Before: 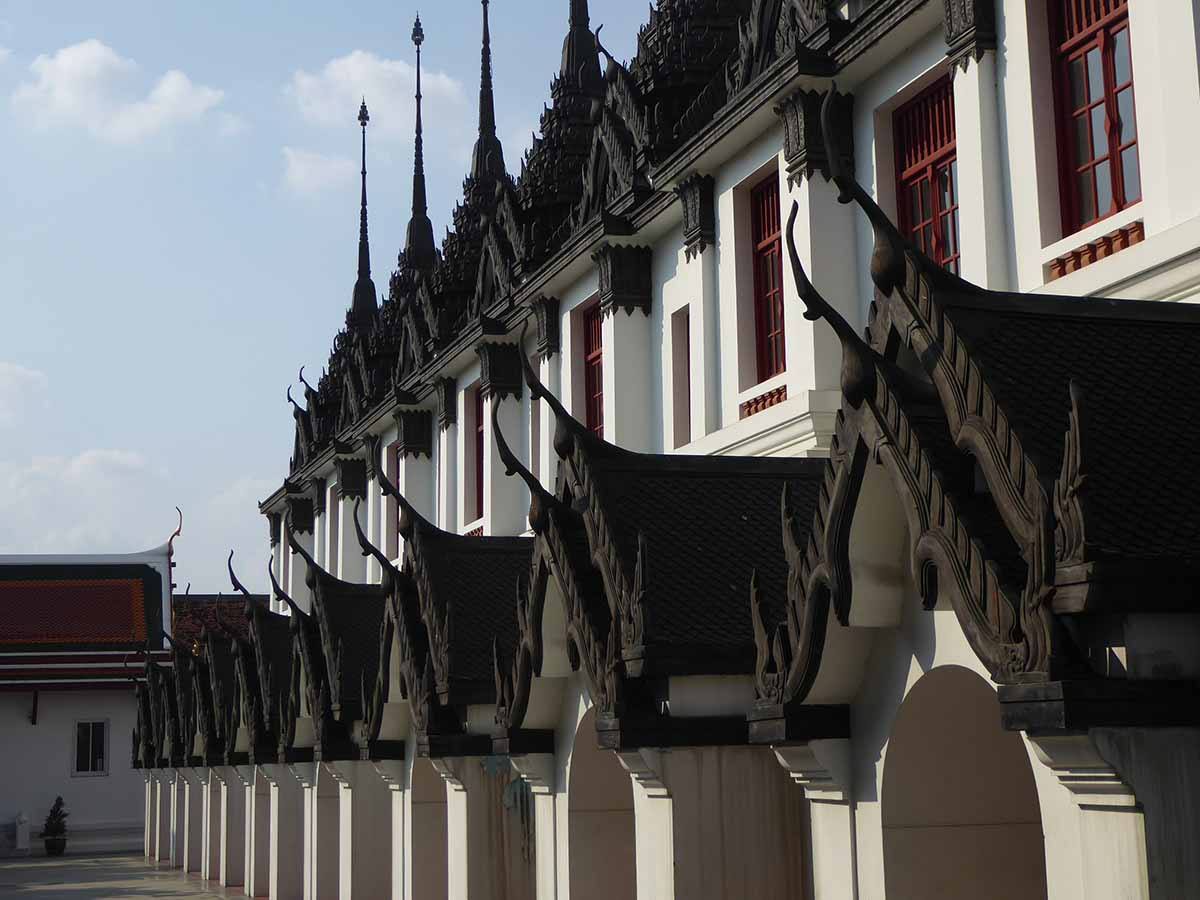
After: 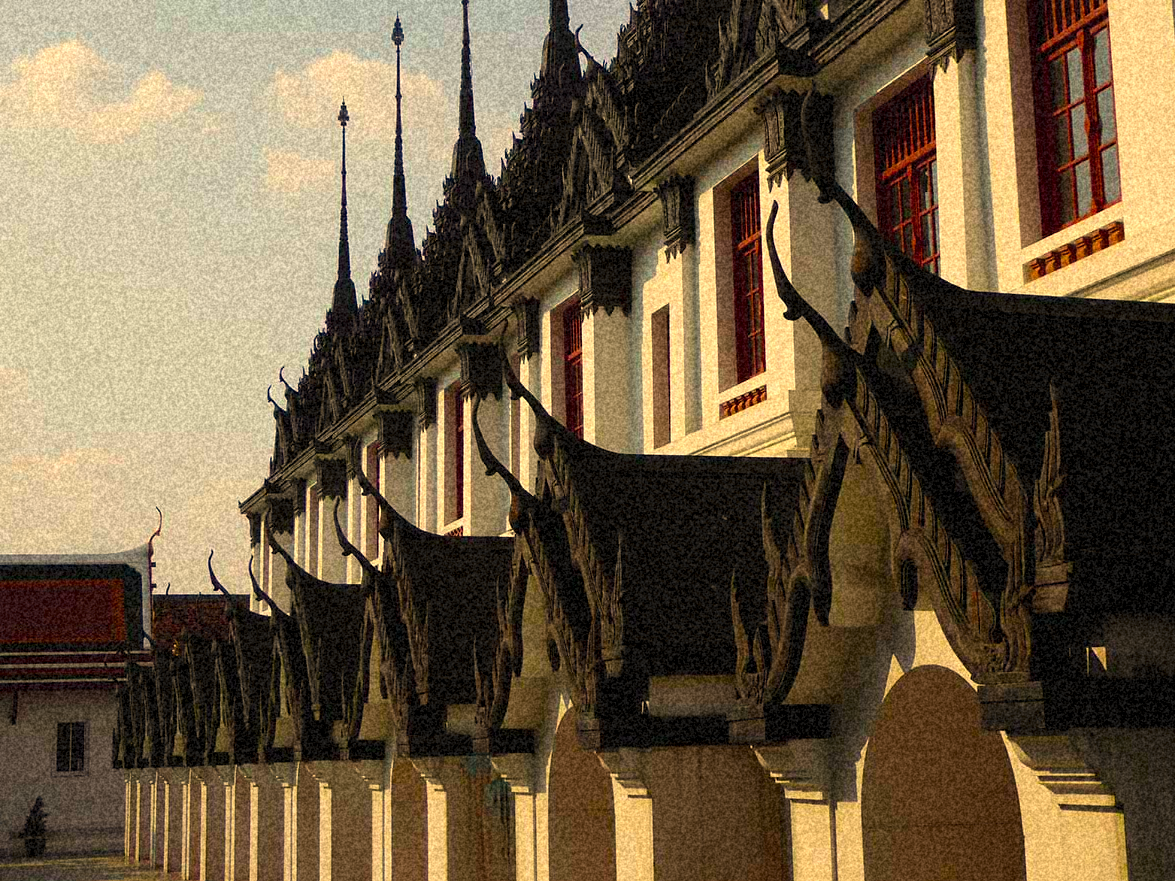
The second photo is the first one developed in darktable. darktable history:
white balance: red 1.138, green 0.996, blue 0.812
color balance rgb: linear chroma grading › global chroma 15%, perceptual saturation grading › global saturation 30%
grain: coarseness 46.9 ISO, strength 50.21%, mid-tones bias 0%
crop: left 1.743%, right 0.268%, bottom 2.011%
